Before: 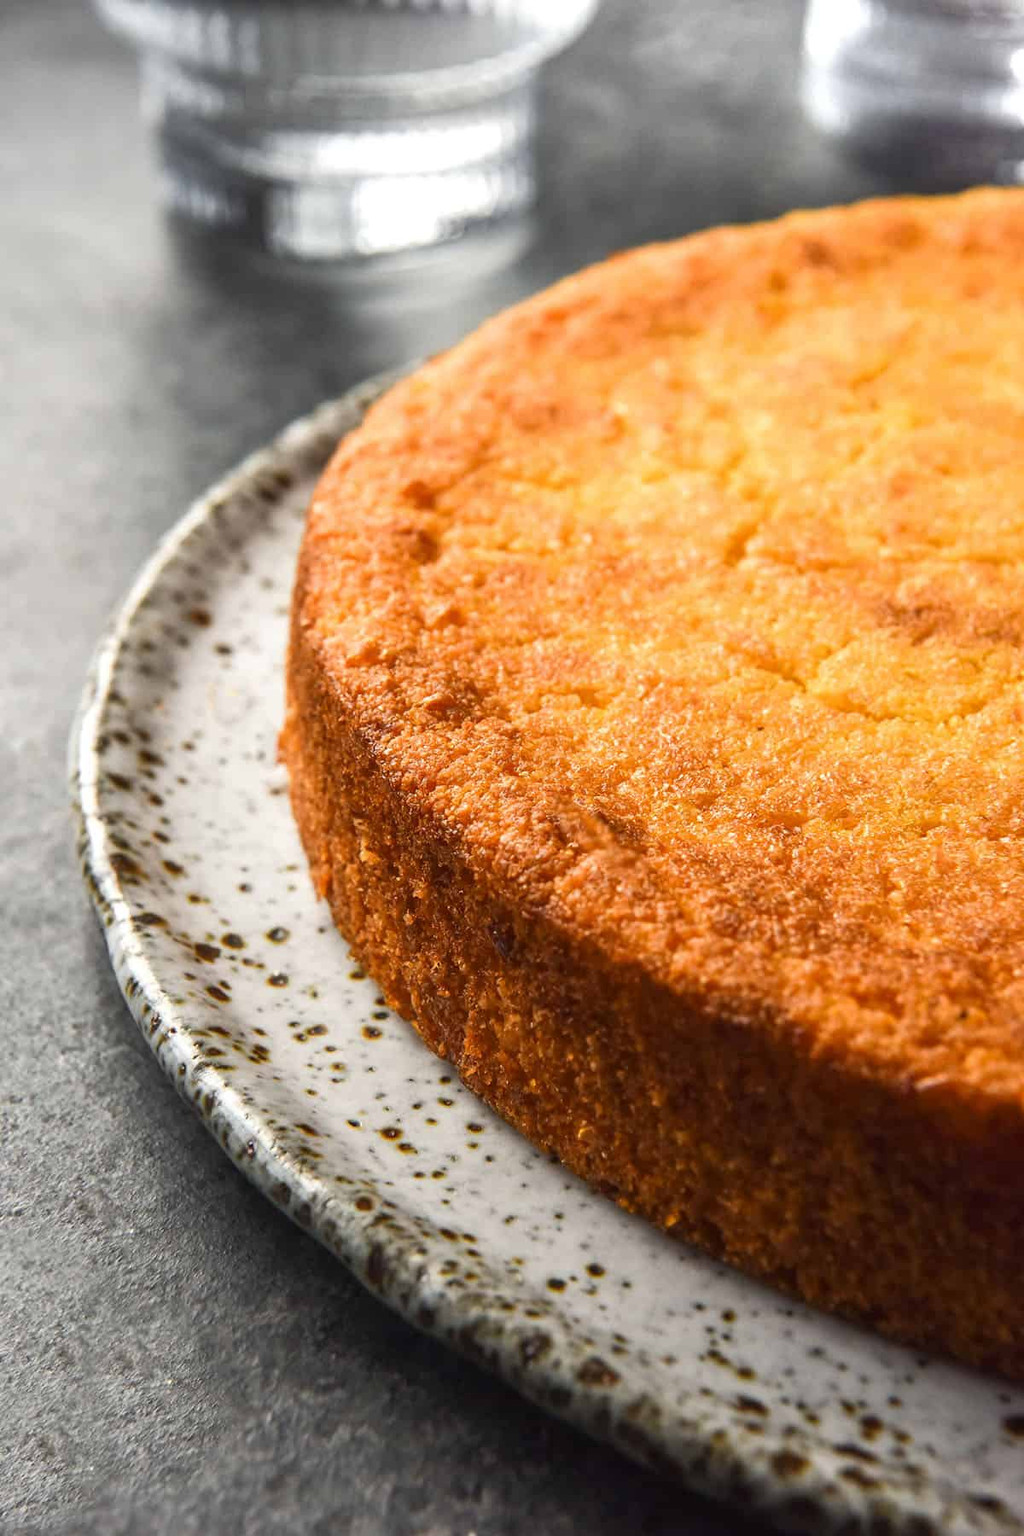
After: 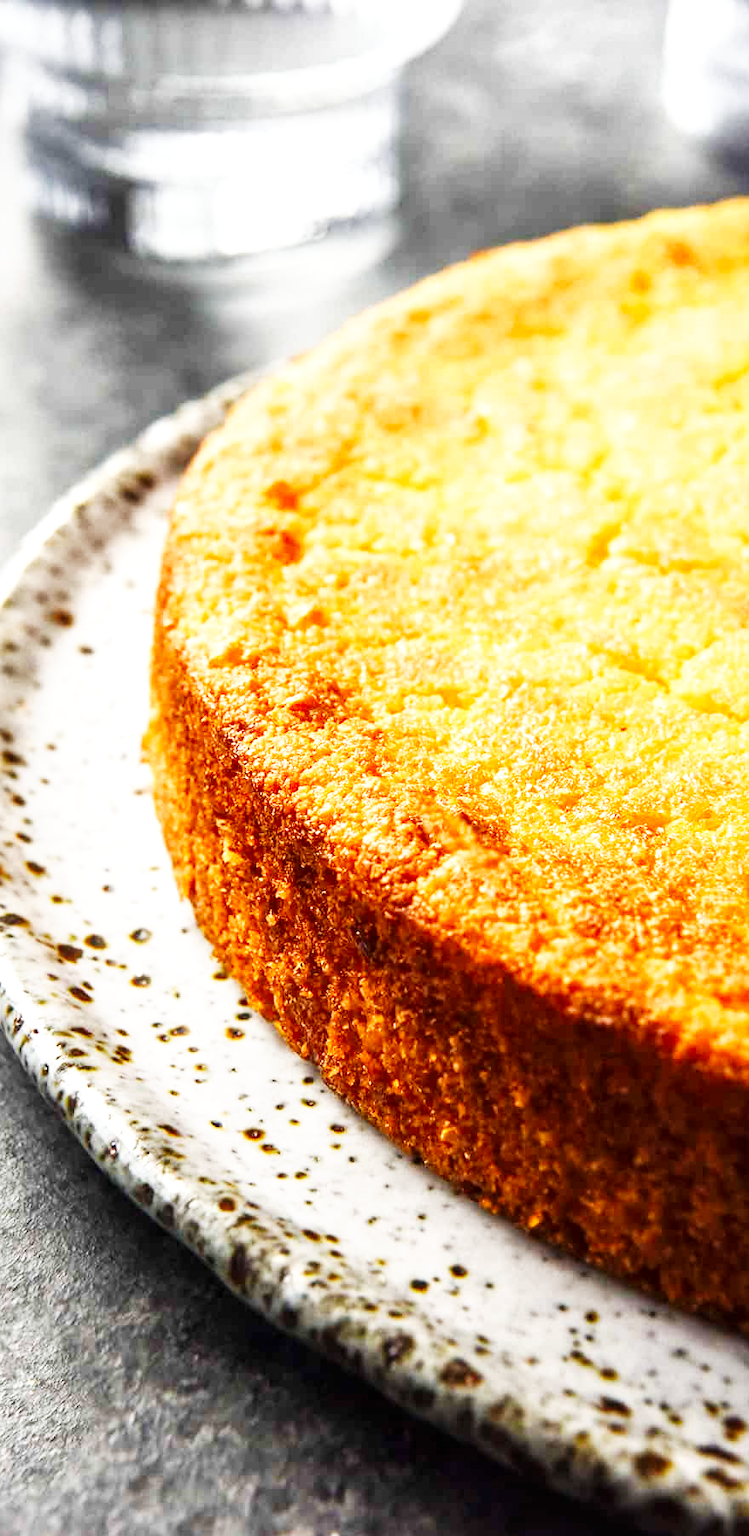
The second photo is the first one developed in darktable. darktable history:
local contrast: mode bilateral grid, contrast 20, coarseness 50, detail 120%, midtone range 0.2
base curve: curves: ch0 [(0, 0) (0.007, 0.004) (0.027, 0.03) (0.046, 0.07) (0.207, 0.54) (0.442, 0.872) (0.673, 0.972) (1, 1)], preserve colors none
crop: left 13.443%, right 13.31%
